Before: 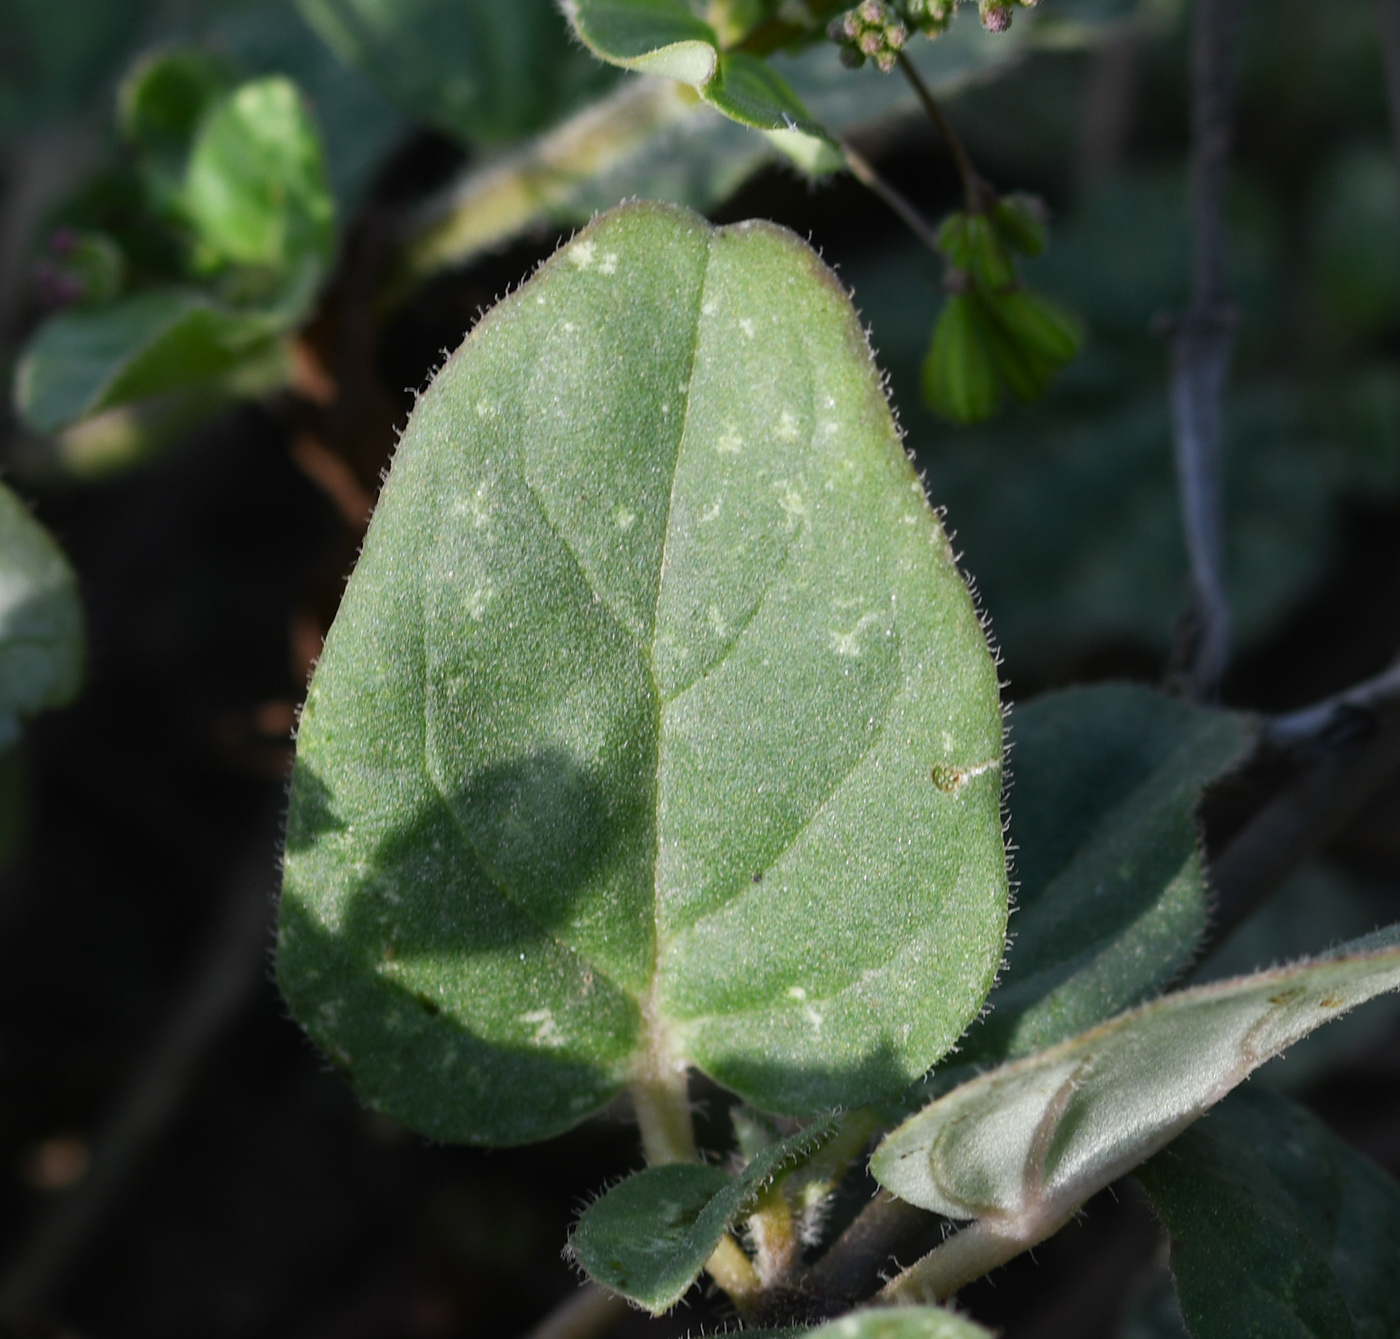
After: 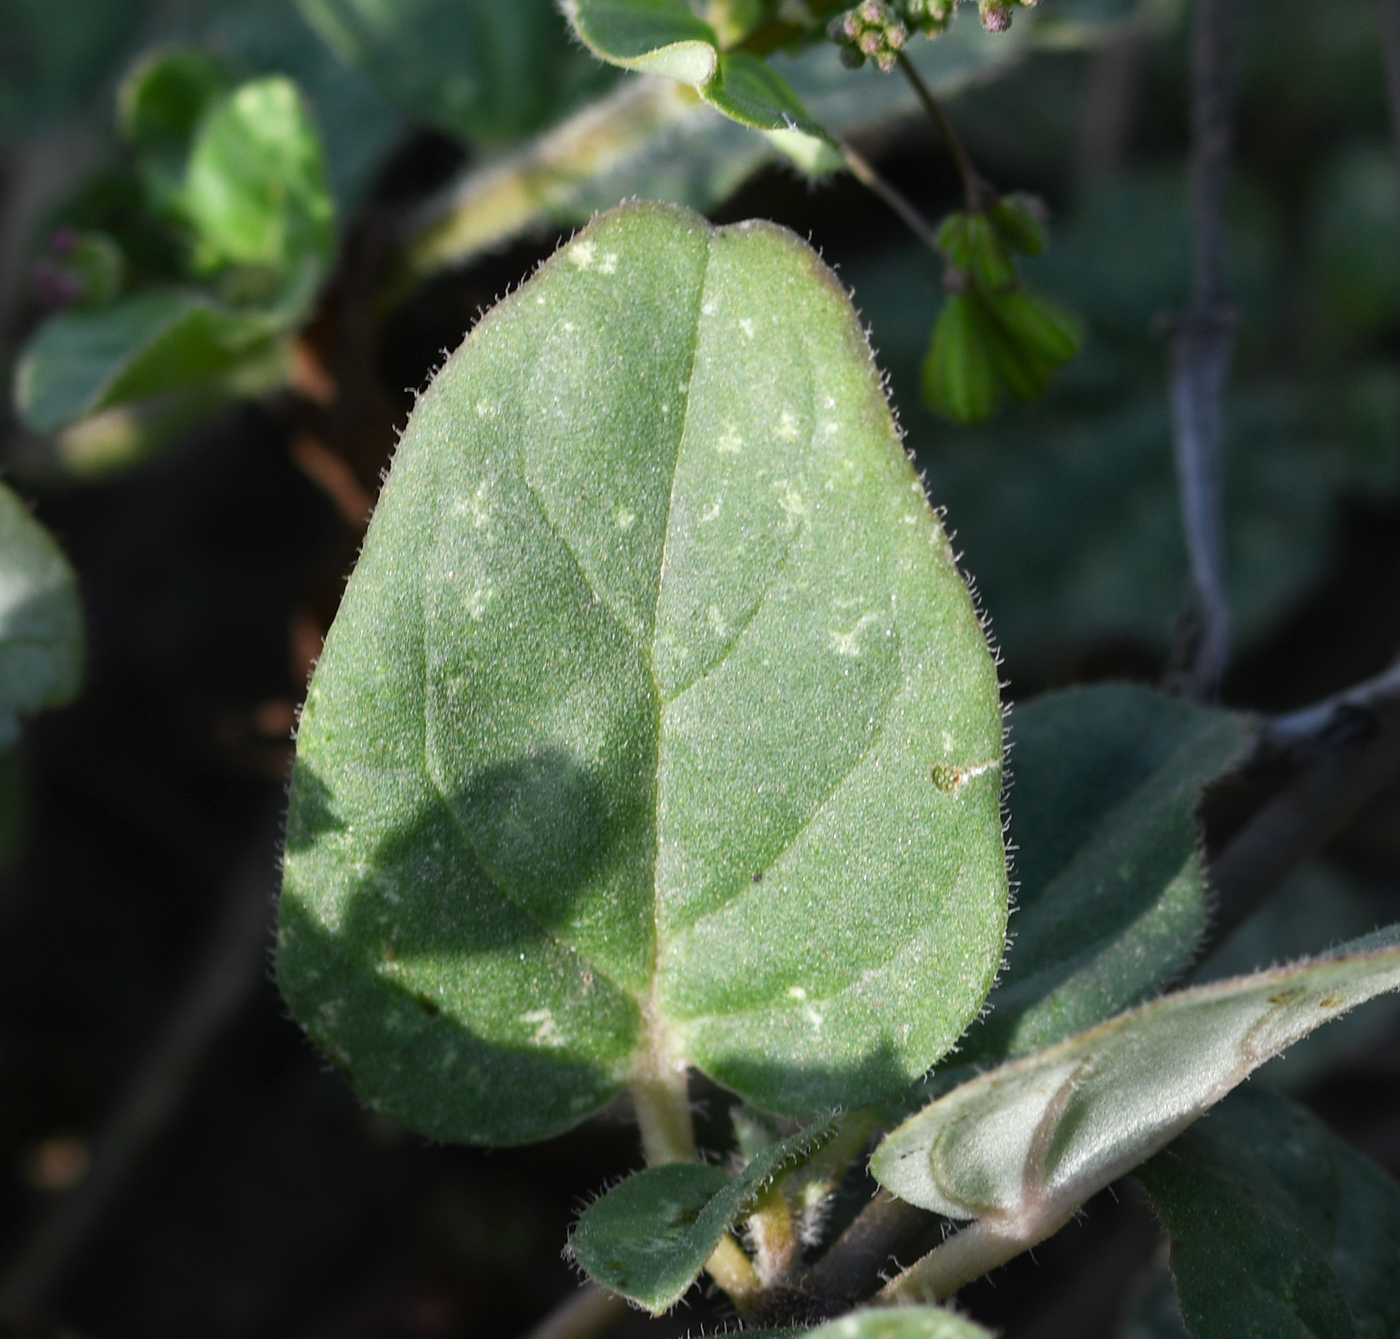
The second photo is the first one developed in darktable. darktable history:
exposure: exposure 0.26 EV, compensate highlight preservation false
